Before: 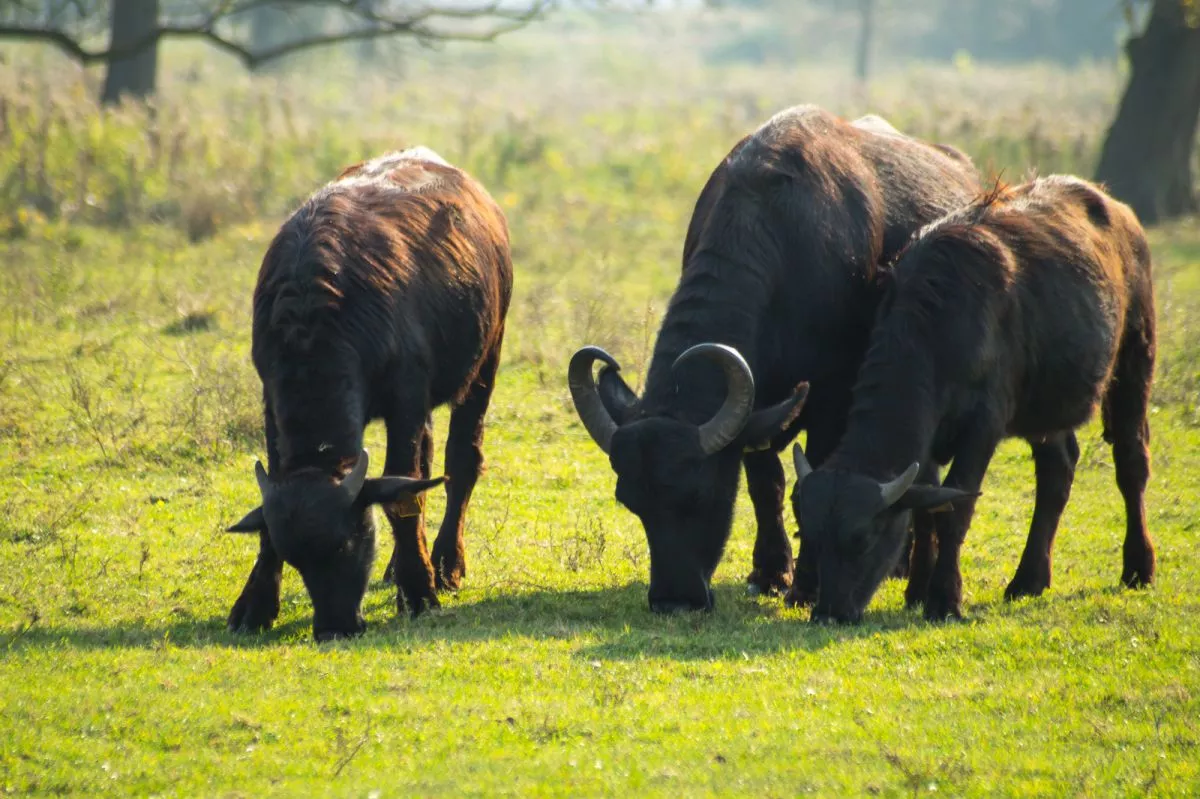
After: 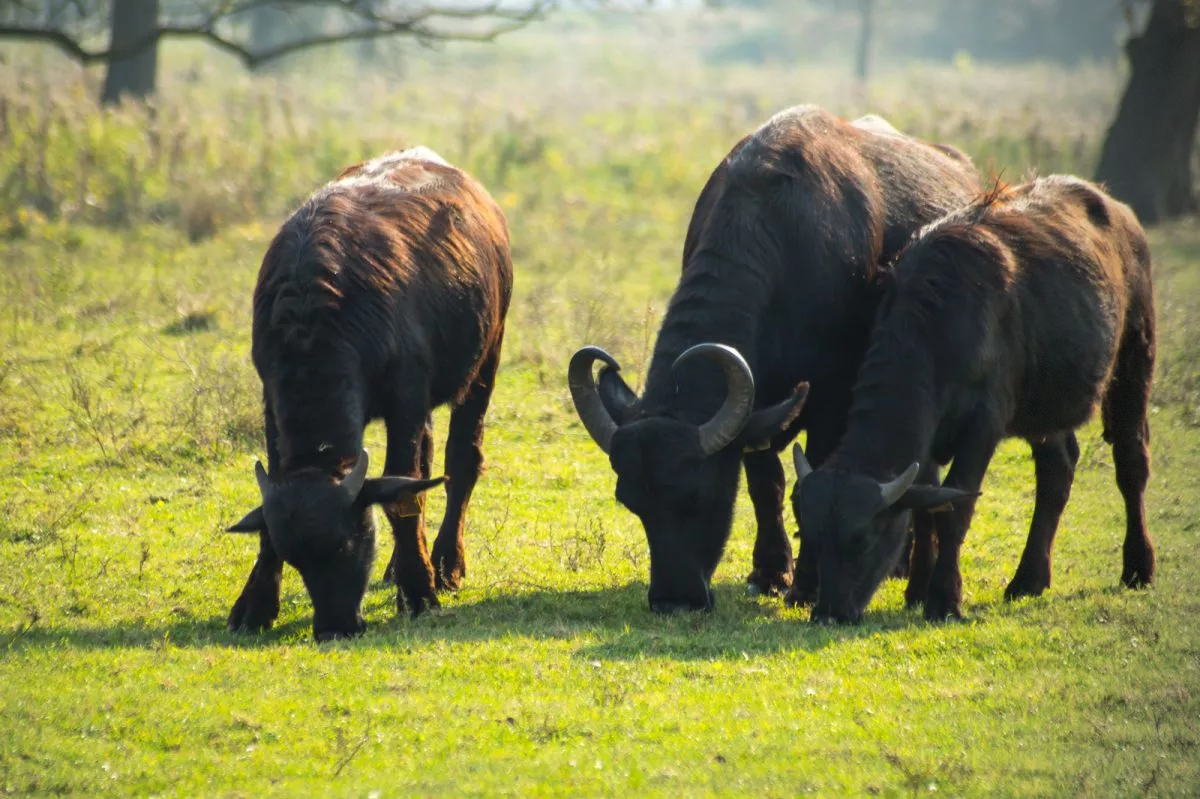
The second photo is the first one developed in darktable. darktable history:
vignetting: fall-off radius 61.13%, center (-0.147, 0.01), dithering 8-bit output, unbound false
